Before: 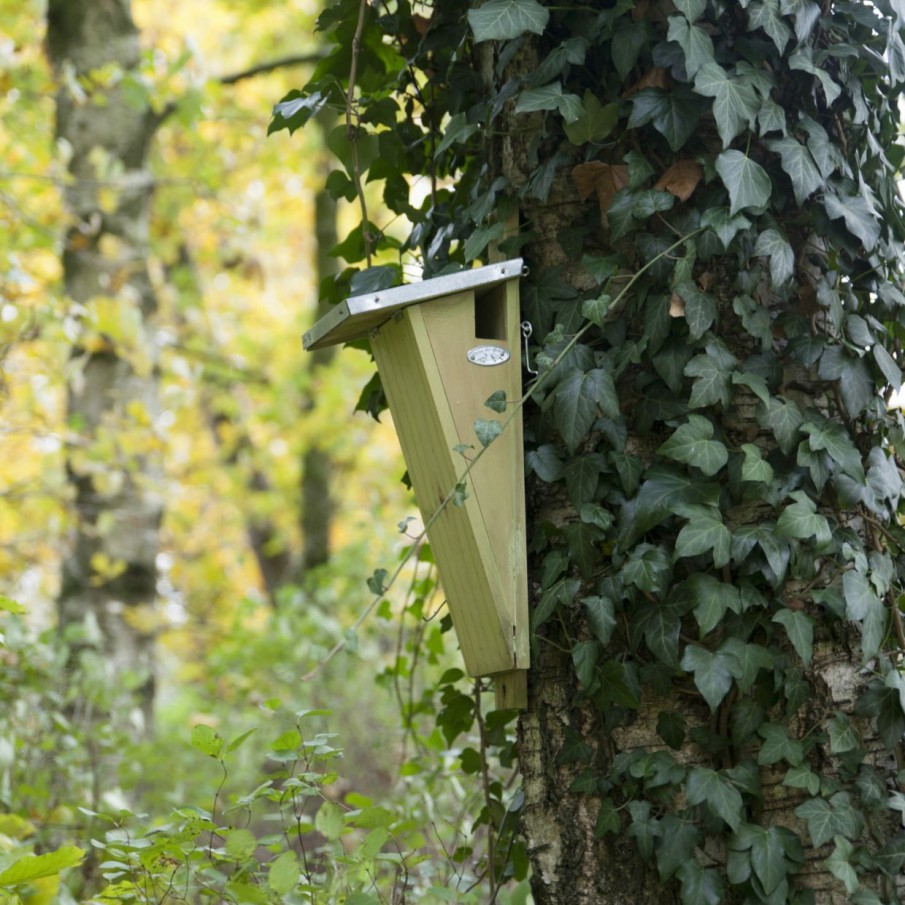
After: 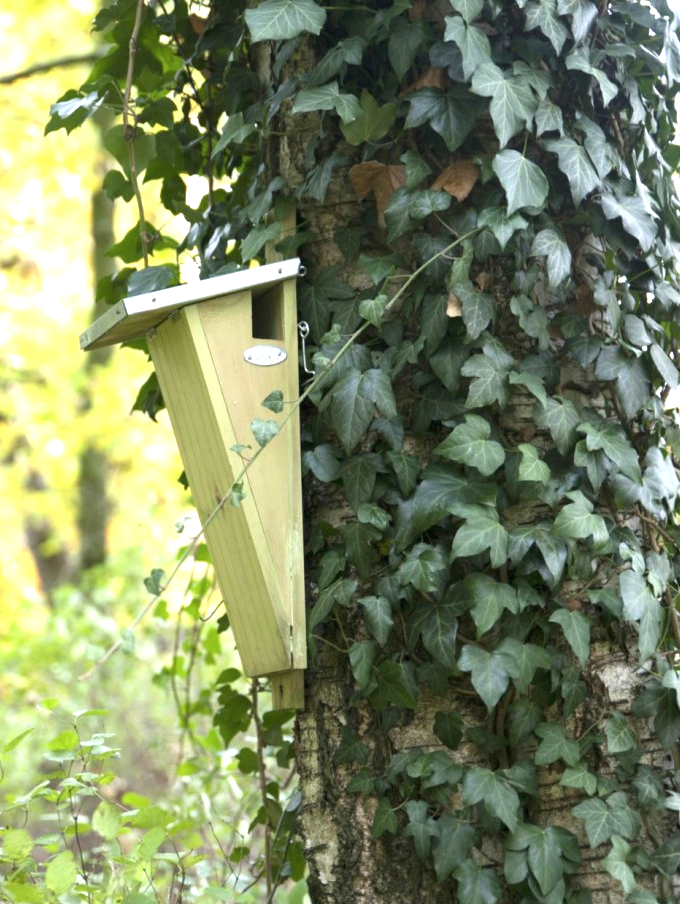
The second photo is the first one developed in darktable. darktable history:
contrast brightness saturation: saturation -0.054
crop and rotate: left 24.84%
exposure: black level correction 0, exposure 1.098 EV, compensate exposure bias true, compensate highlight preservation false
